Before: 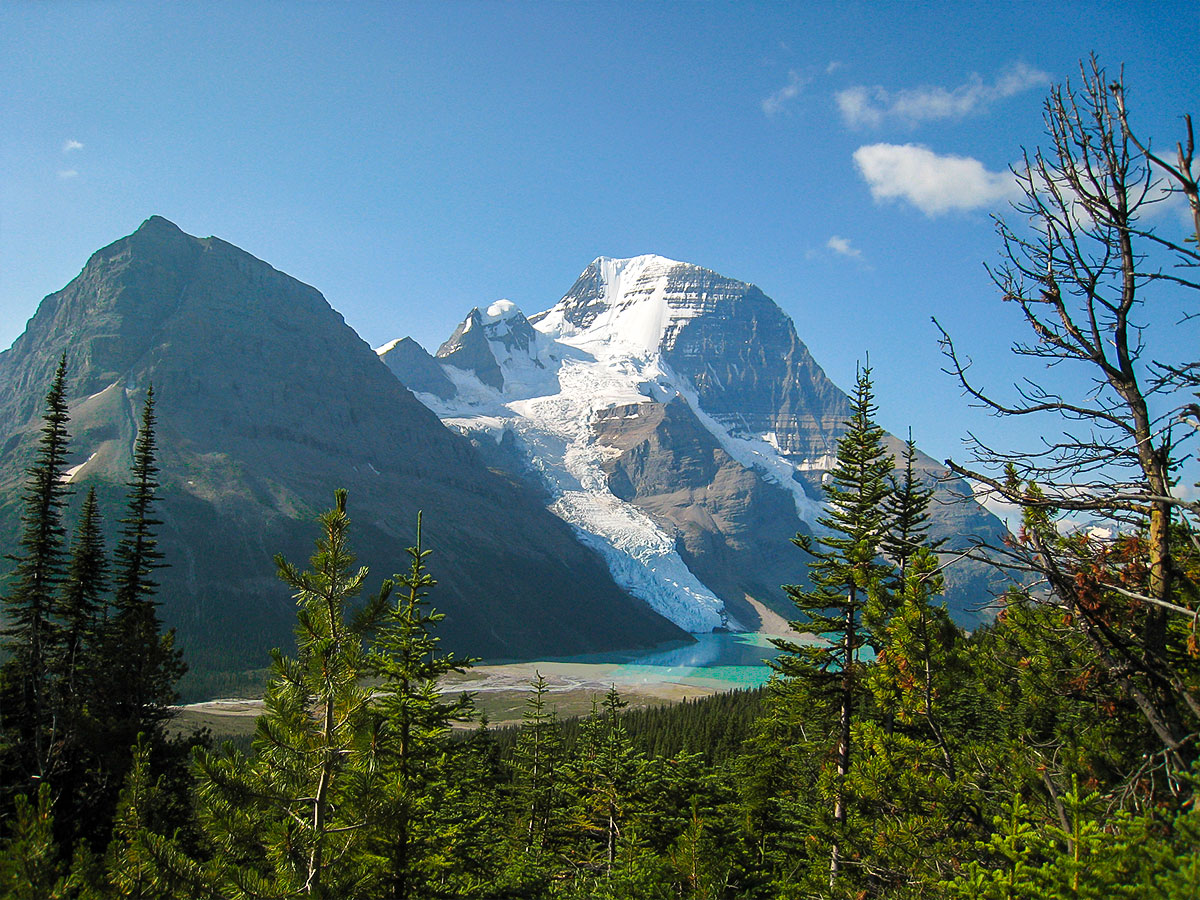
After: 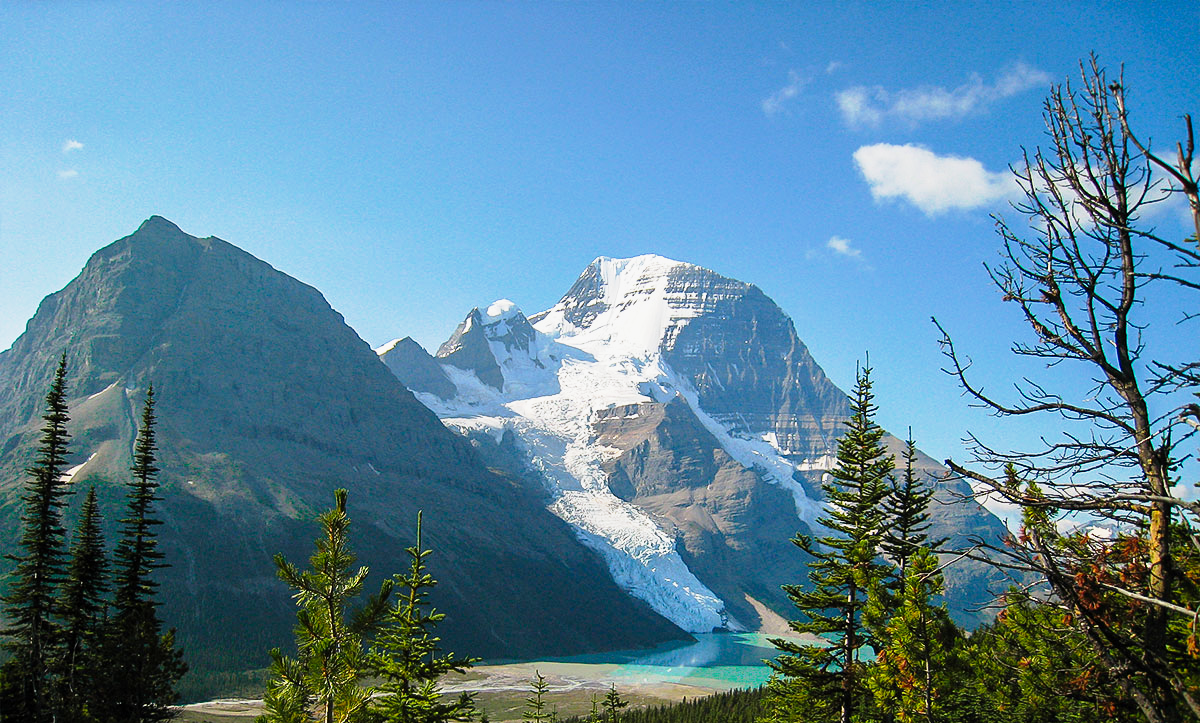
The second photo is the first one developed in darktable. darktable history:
crop: bottom 19.63%
exposure: compensate exposure bias true, compensate highlight preservation false
tone curve: curves: ch0 [(0, 0) (0.105, 0.08) (0.195, 0.18) (0.283, 0.288) (0.384, 0.419) (0.485, 0.531) (0.638, 0.69) (0.795, 0.879) (1, 0.977)]; ch1 [(0, 0) (0.161, 0.092) (0.35, 0.33) (0.379, 0.401) (0.456, 0.469) (0.498, 0.503) (0.531, 0.537) (0.596, 0.621) (0.635, 0.655) (1, 1)]; ch2 [(0, 0) (0.371, 0.362) (0.437, 0.437) (0.483, 0.484) (0.53, 0.515) (0.56, 0.58) (0.622, 0.606) (1, 1)], preserve colors none
